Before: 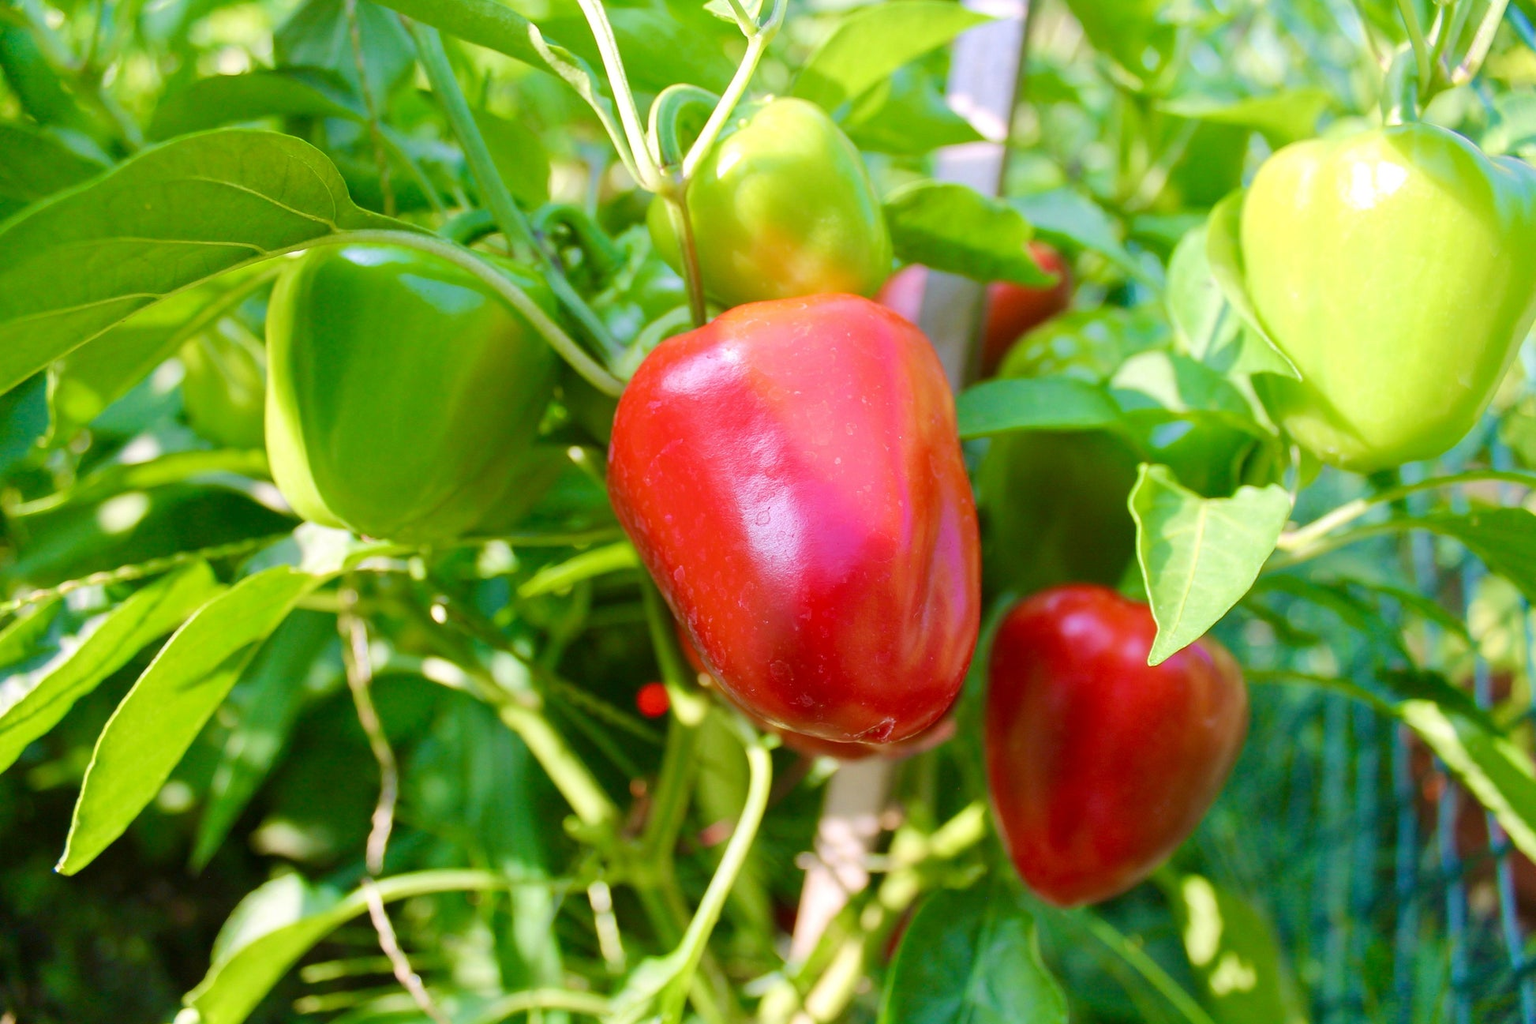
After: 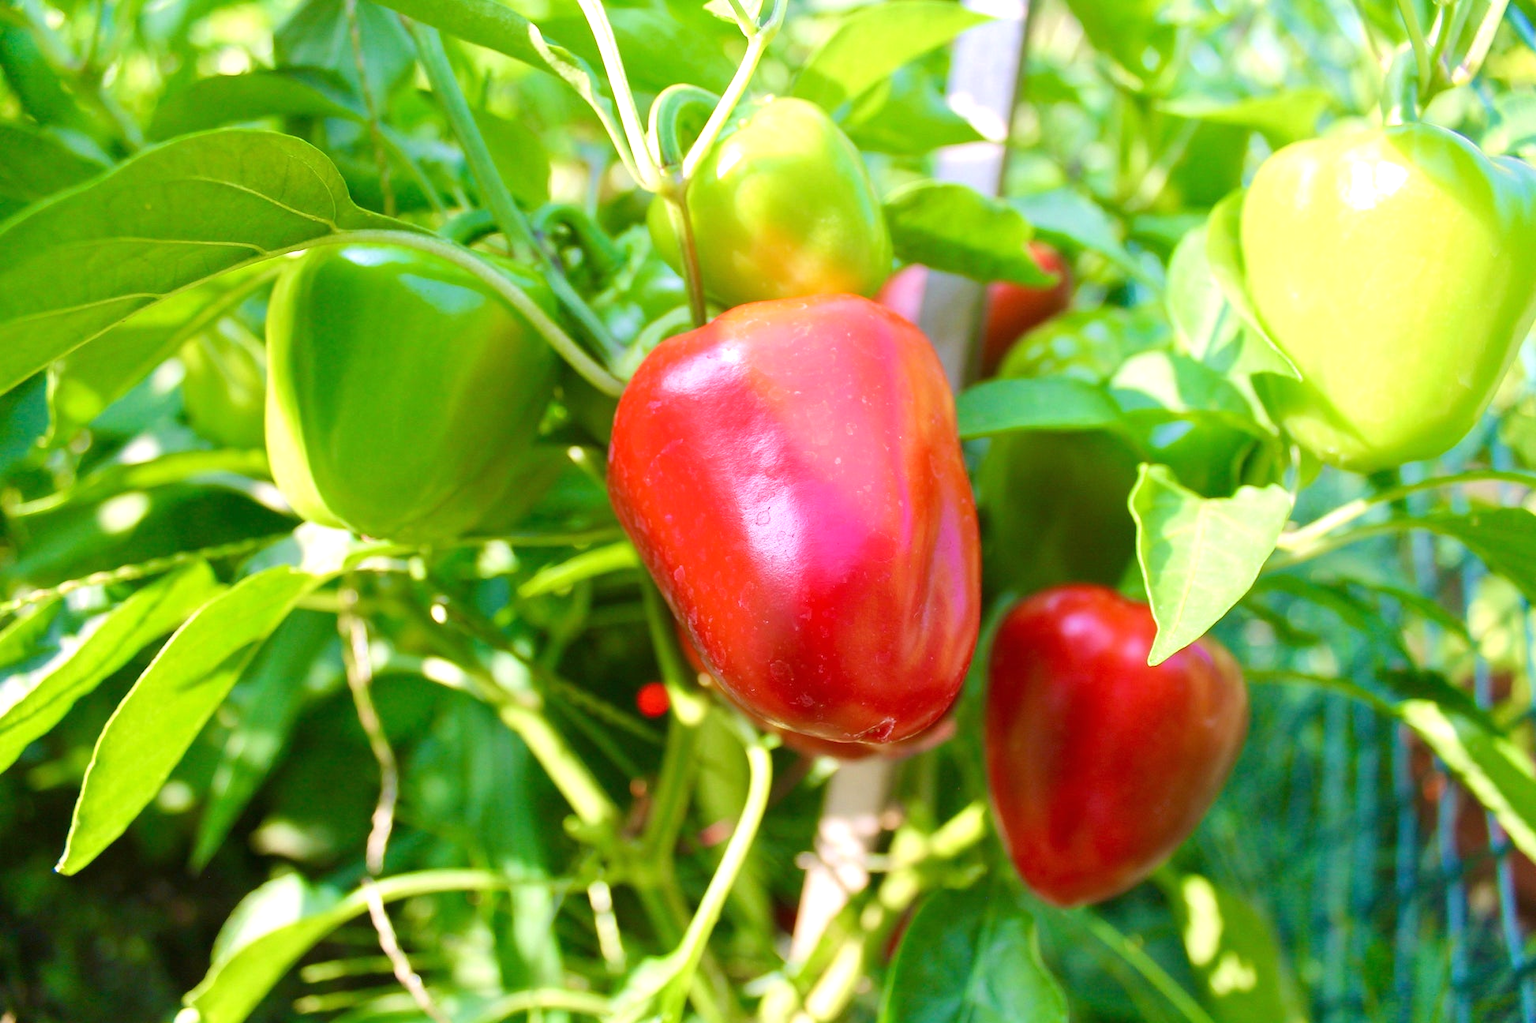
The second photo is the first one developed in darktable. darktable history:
exposure: black level correction 0, exposure 0.395 EV, compensate highlight preservation false
